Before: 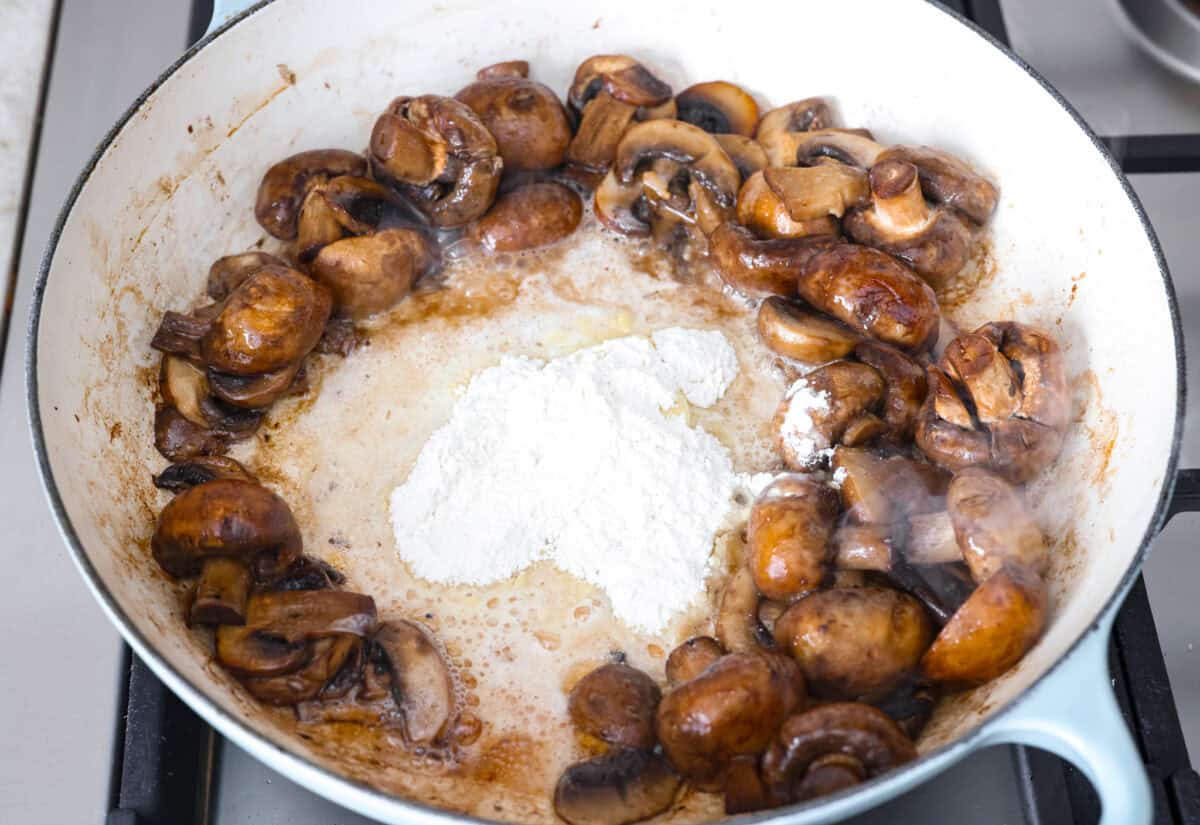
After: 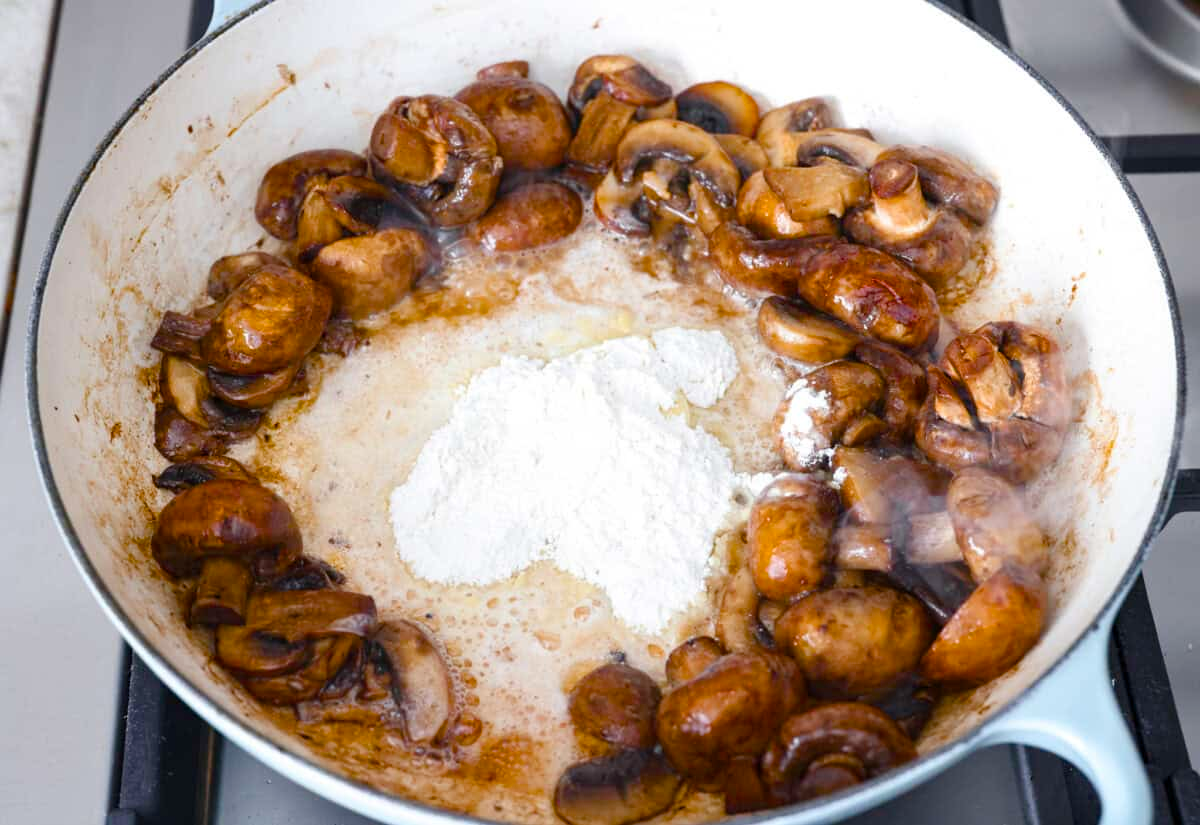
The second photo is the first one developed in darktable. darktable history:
color balance rgb: shadows lift › hue 85.88°, perceptual saturation grading › global saturation 34.738%, perceptual saturation grading › highlights -29.86%, perceptual saturation grading › shadows 35.358%
